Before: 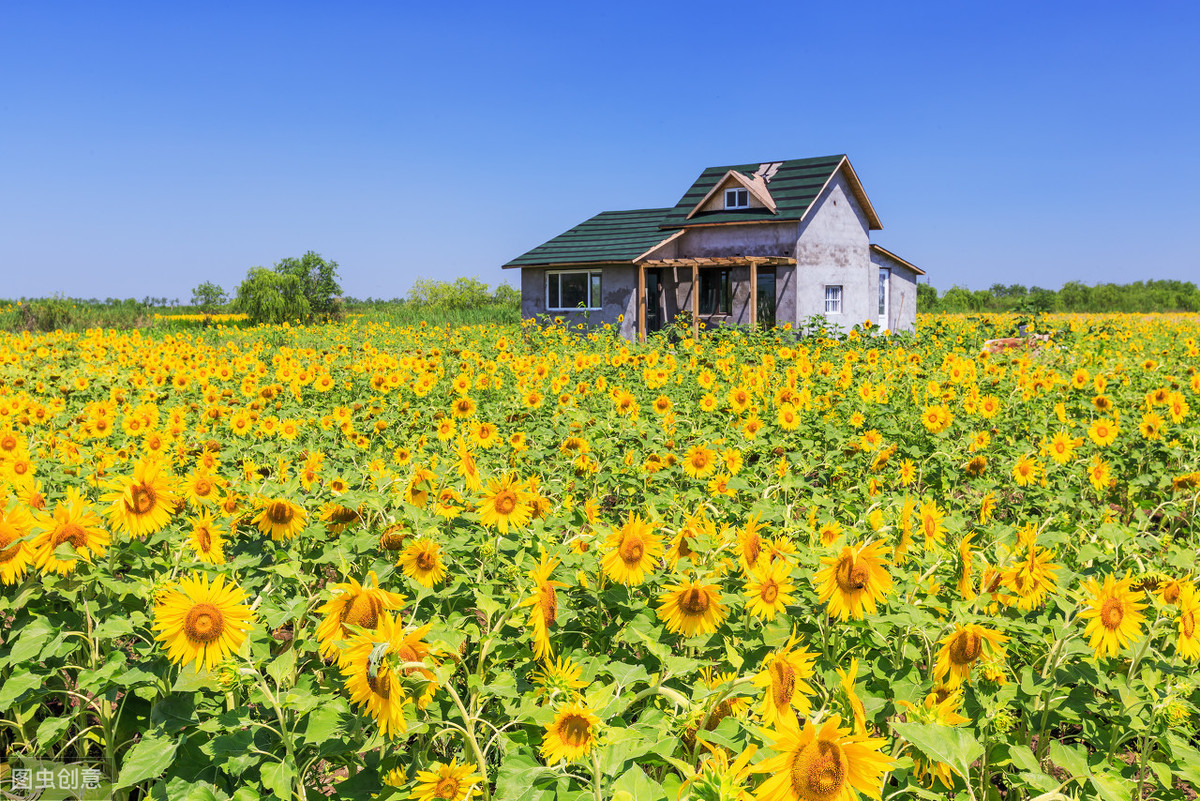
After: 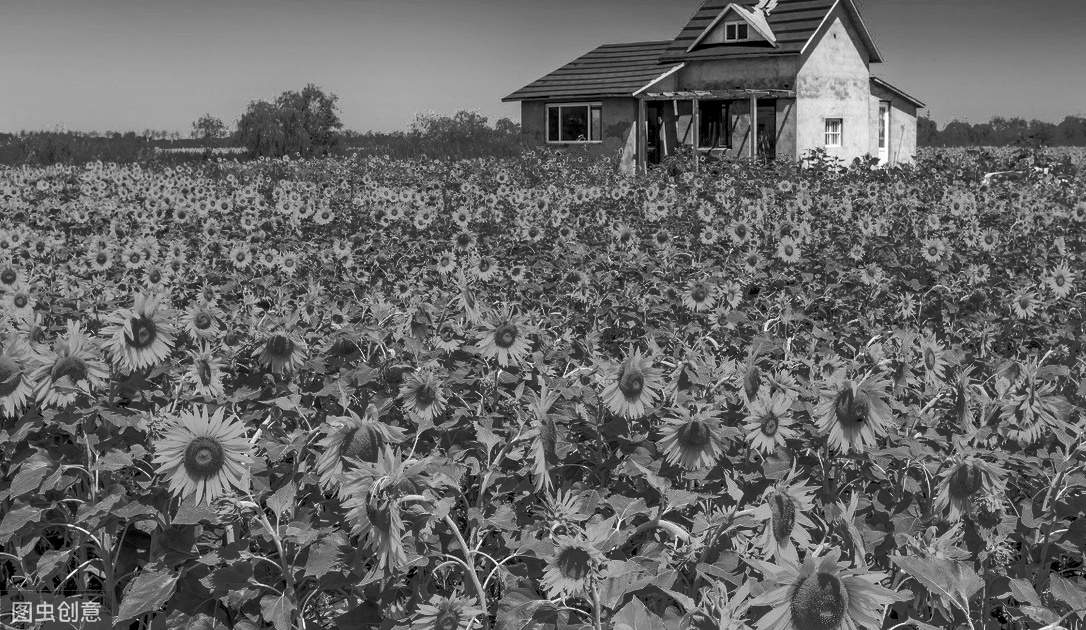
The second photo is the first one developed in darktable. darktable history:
color balance rgb: linear chroma grading › shadows 10%, linear chroma grading › highlights 10%, linear chroma grading › global chroma 15%, linear chroma grading › mid-tones 15%, perceptual saturation grading › global saturation 40%, perceptual saturation grading › highlights -25%, perceptual saturation grading › mid-tones 35%, perceptual saturation grading › shadows 35%, perceptual brilliance grading › global brilliance 11.29%, global vibrance 11.29%
monochrome: a 0, b 0, size 0.5, highlights 0.57
exposure: black level correction 0.006, exposure -0.226 EV, compensate highlight preservation false
crop: top 20.916%, right 9.437%, bottom 0.316%
